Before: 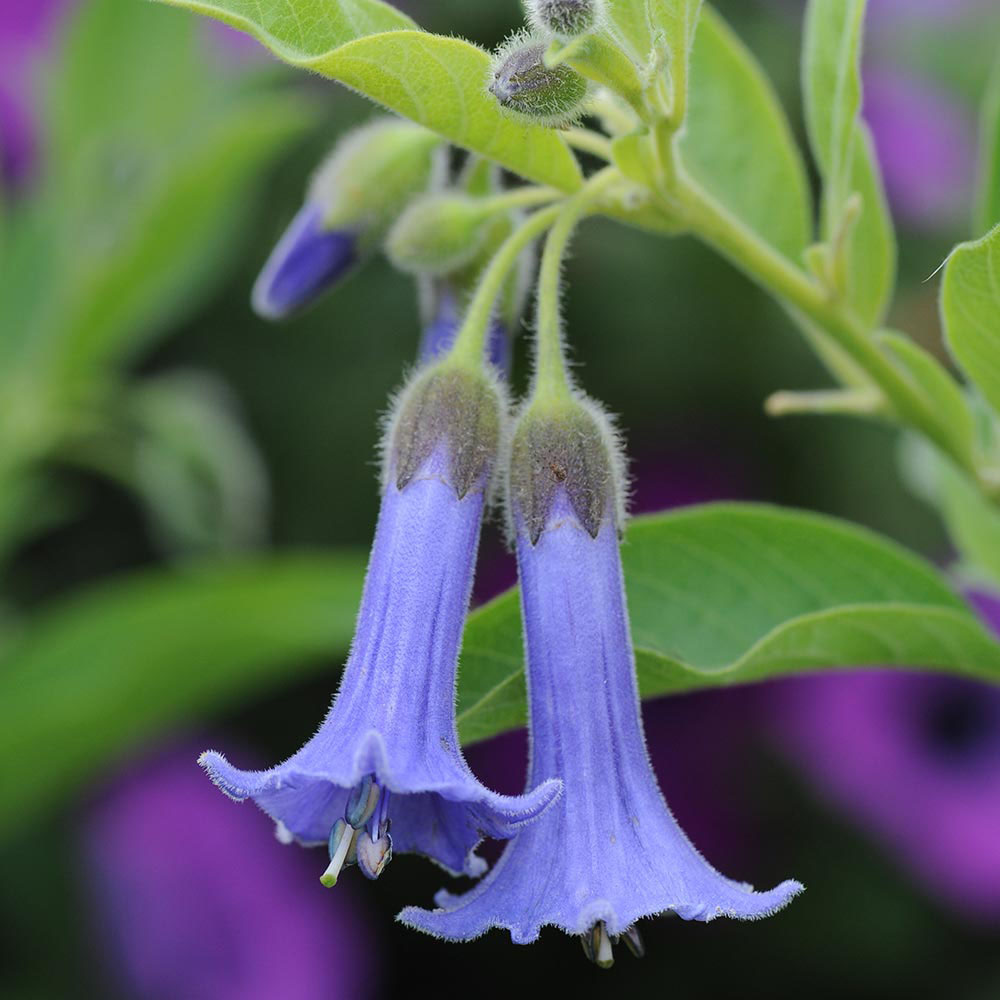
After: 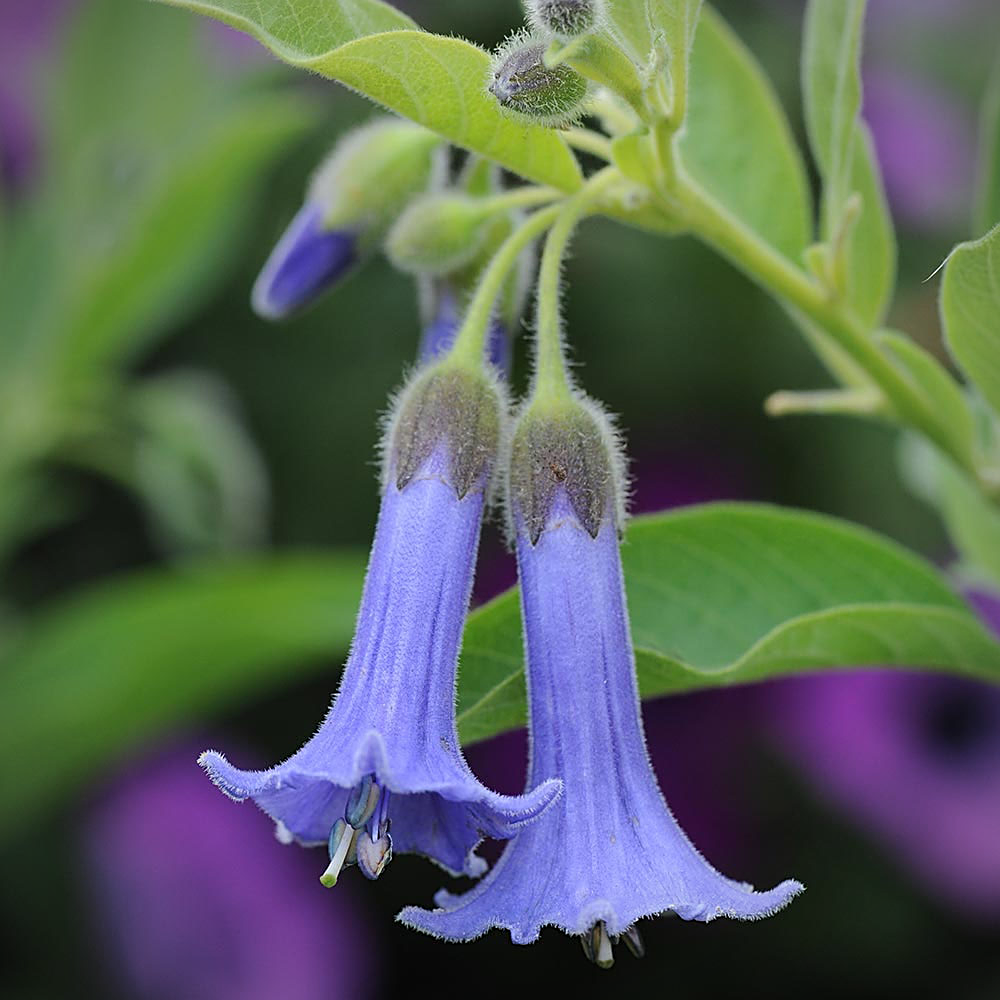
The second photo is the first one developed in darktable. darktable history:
vignetting: fall-off radius 69.66%, automatic ratio true
sharpen: on, module defaults
